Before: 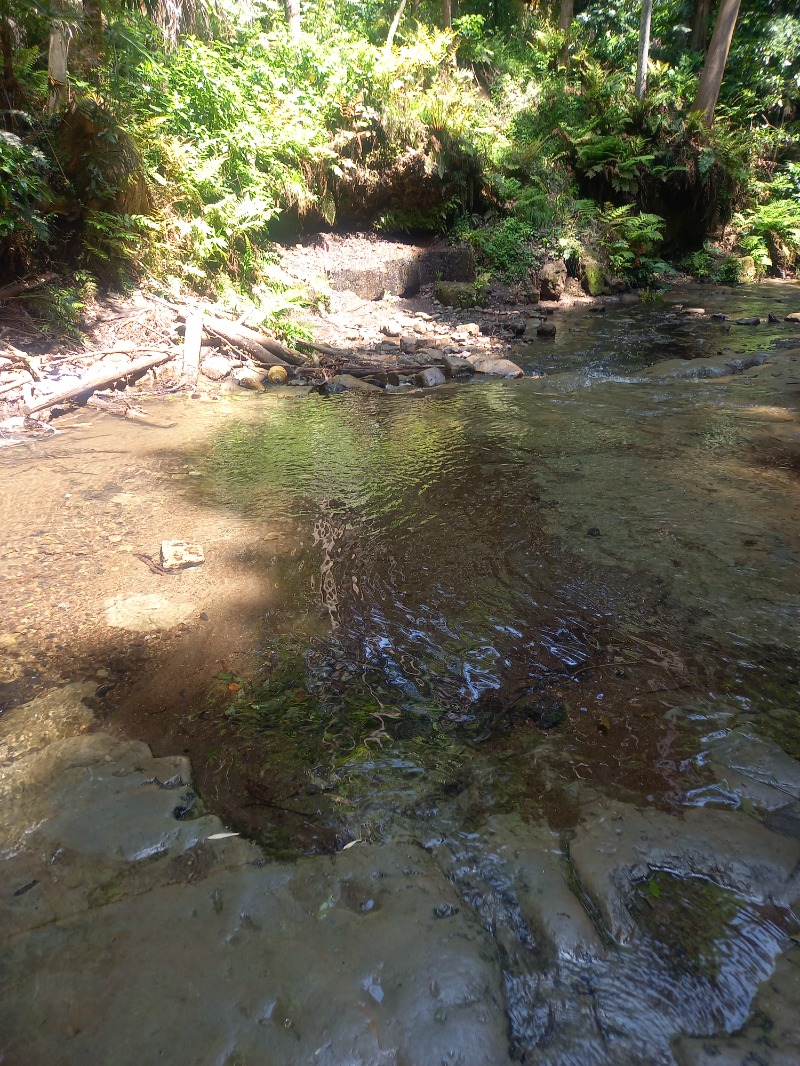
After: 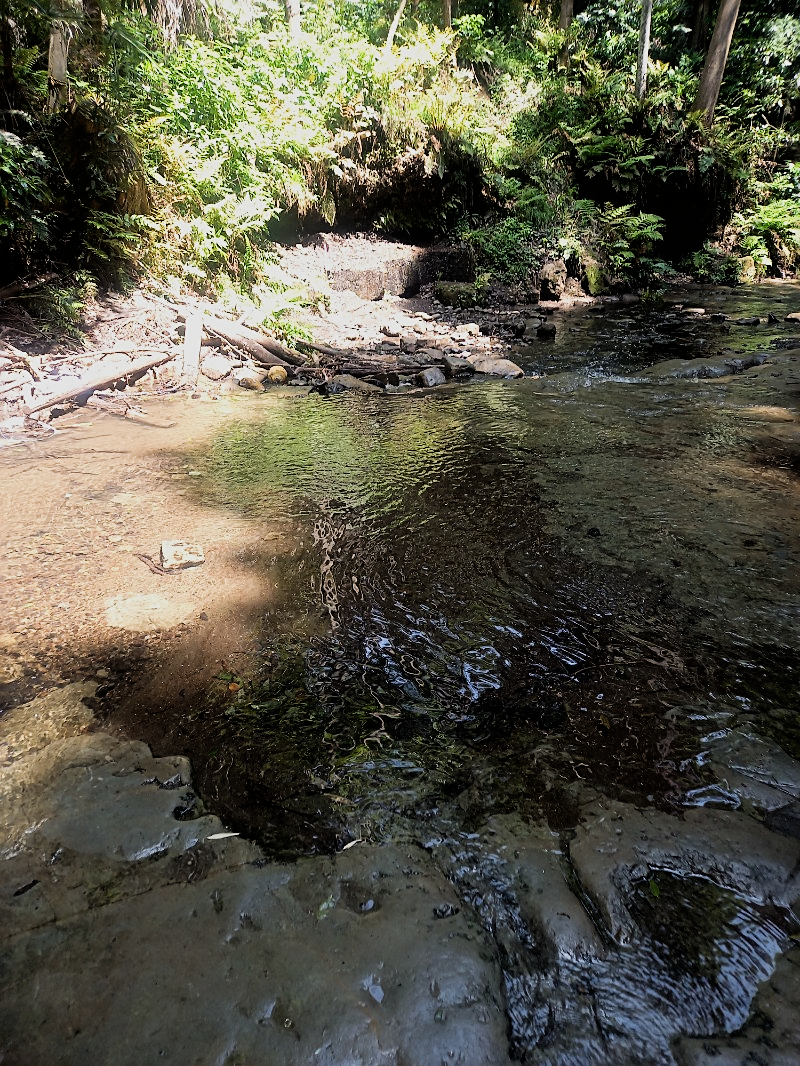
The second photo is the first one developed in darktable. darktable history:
filmic rgb: black relative exposure -5 EV, hardness 2.88, contrast 1.3, highlights saturation mix -30%
sharpen: on, module defaults
